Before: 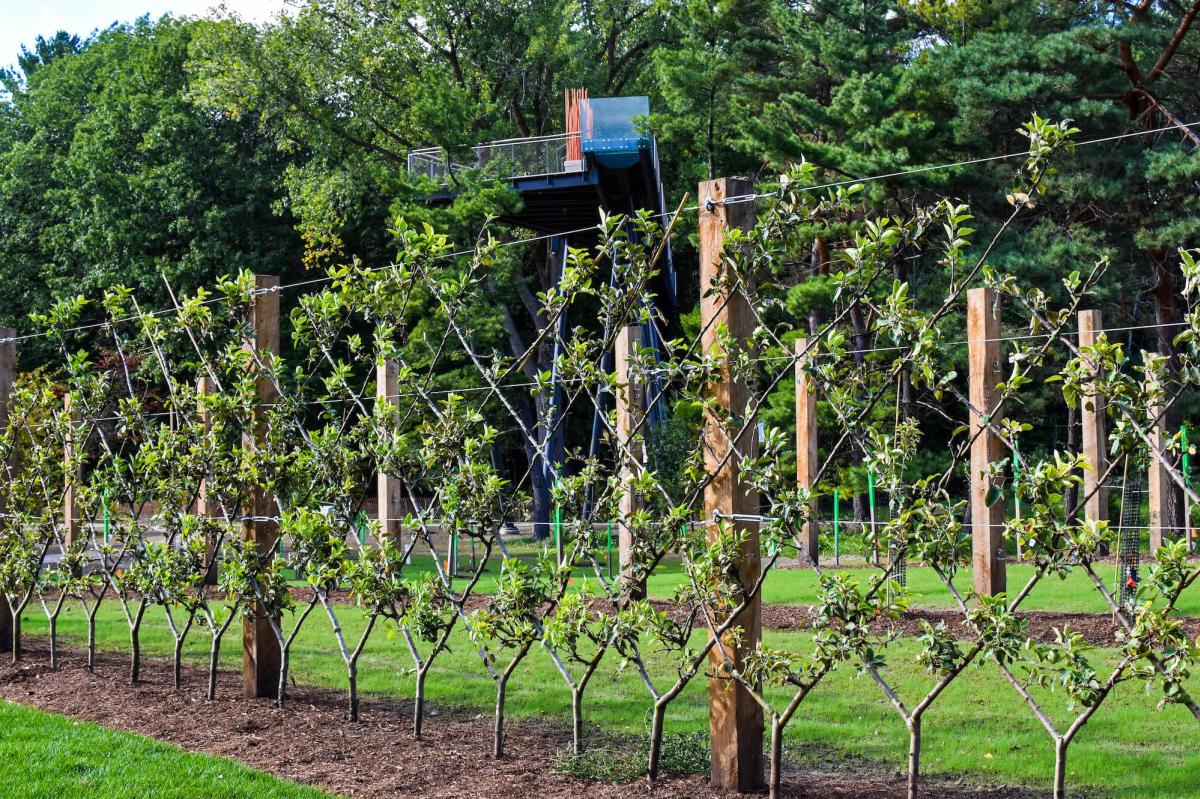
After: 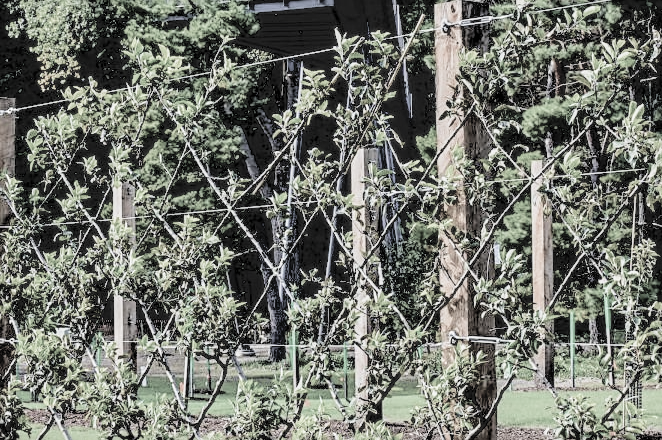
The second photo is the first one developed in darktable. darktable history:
exposure: black level correction 0.017, exposure -0.006 EV, compensate exposure bias true, compensate highlight preservation false
sharpen: on, module defaults
local contrast: detail 130%
crop and rotate: left 22.078%, top 22.281%, right 22.726%, bottom 22.547%
filmic rgb: black relative exposure -5.08 EV, white relative exposure 3.96 EV, hardness 2.88, contrast 1.396, highlights saturation mix -29.2%, color science v4 (2020)
contrast brightness saturation: brightness 0.181, saturation -0.504
color zones: curves: ch0 [(0, 0.425) (0.143, 0.422) (0.286, 0.42) (0.429, 0.419) (0.571, 0.419) (0.714, 0.42) (0.857, 0.422) (1, 0.425)]; ch1 [(0, 0.666) (0.143, 0.669) (0.286, 0.671) (0.429, 0.67) (0.571, 0.67) (0.714, 0.67) (0.857, 0.67) (1, 0.666)]
tone equalizer: -7 EV 0.153 EV, -6 EV 0.599 EV, -5 EV 1.11 EV, -4 EV 1.35 EV, -3 EV 1.13 EV, -2 EV 0.6 EV, -1 EV 0.157 EV, smoothing diameter 24.92%, edges refinement/feathering 14.14, preserve details guided filter
